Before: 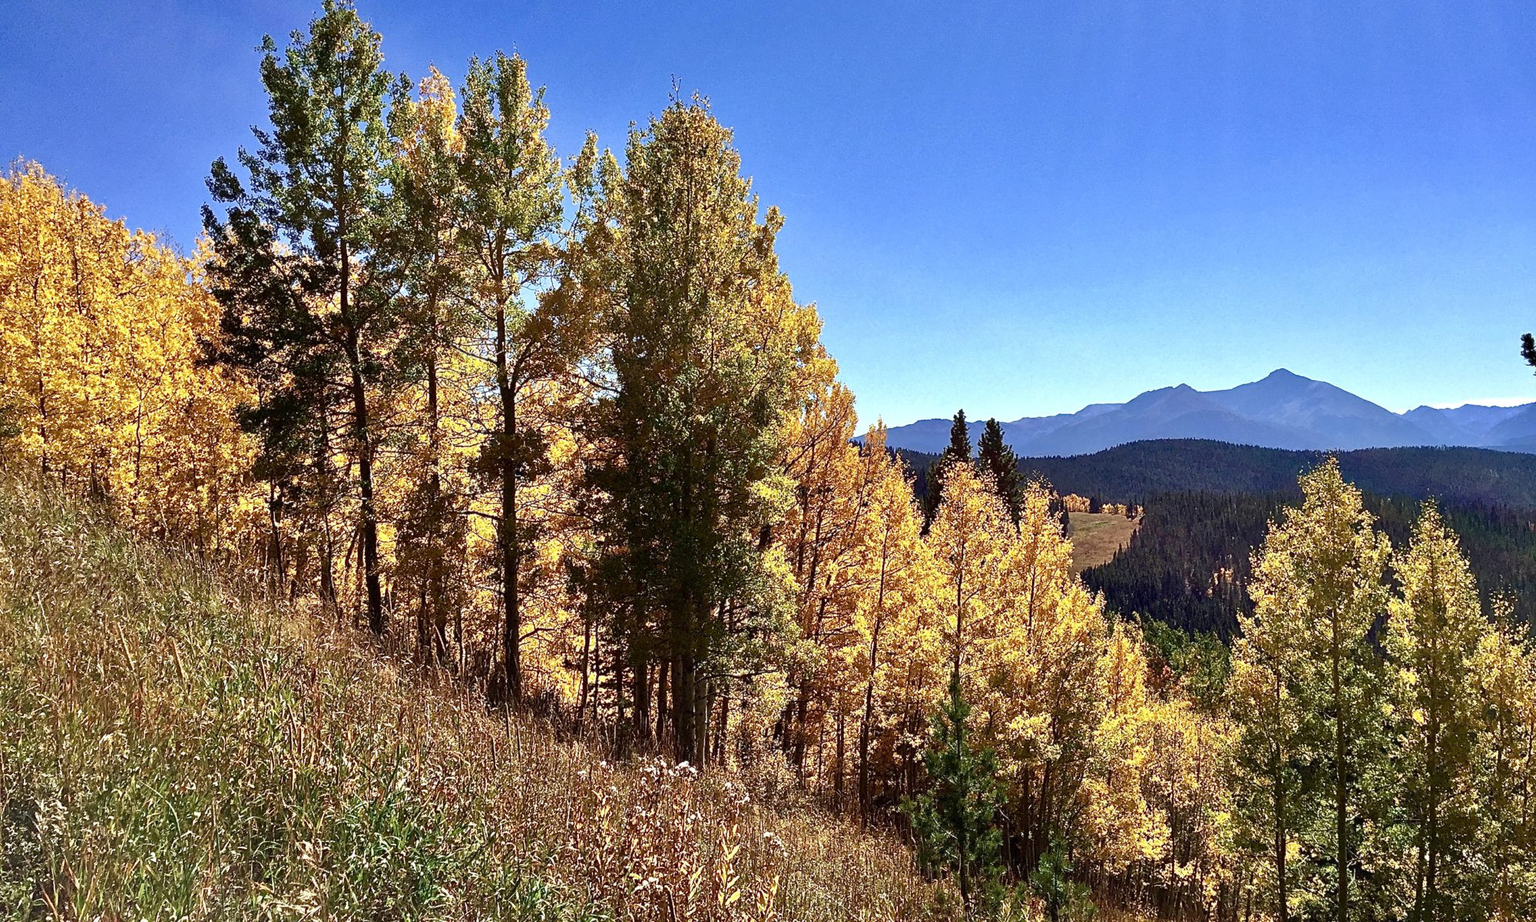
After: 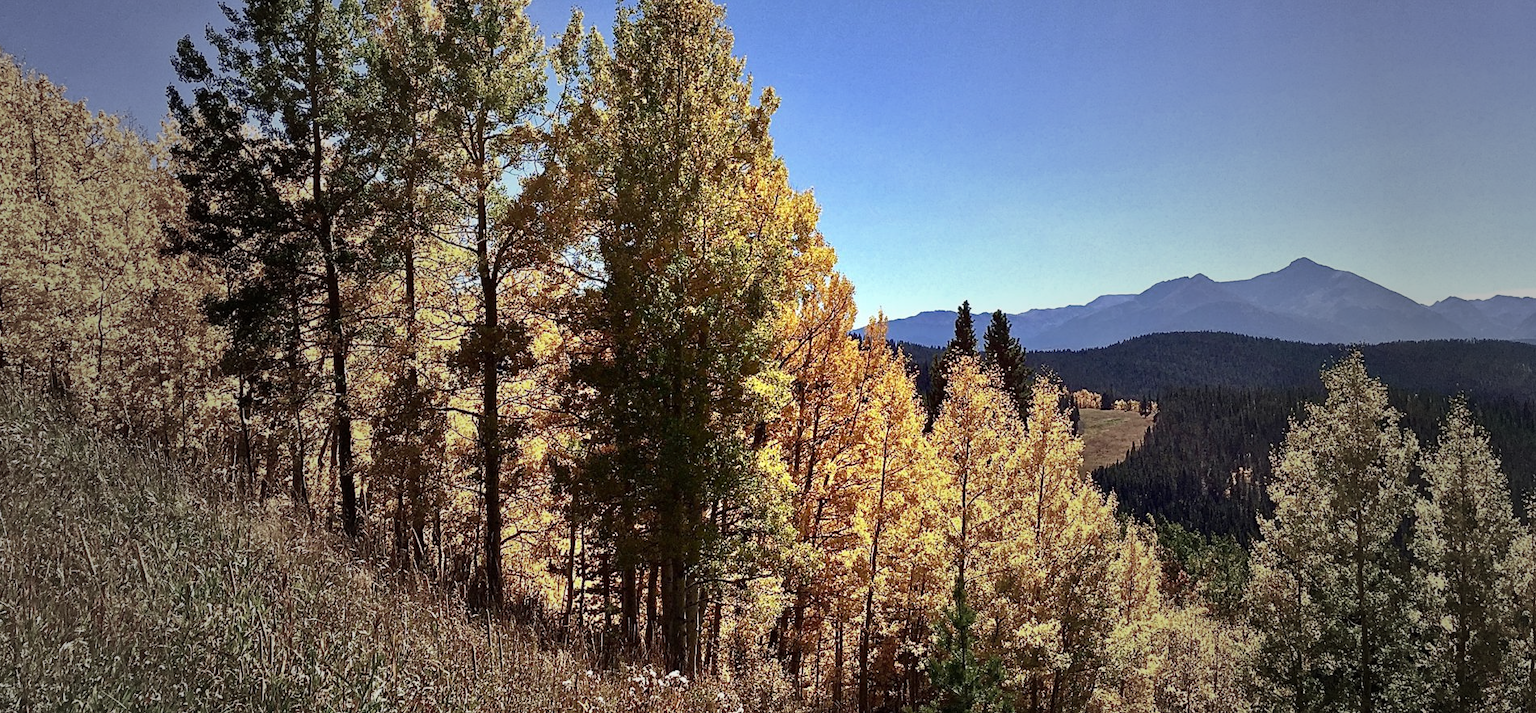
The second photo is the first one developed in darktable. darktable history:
vignetting: fall-off start 16.59%, fall-off radius 98.96%, width/height ratio 0.721, unbound false
crop and rotate: left 2.827%, top 13.482%, right 2.087%, bottom 12.863%
